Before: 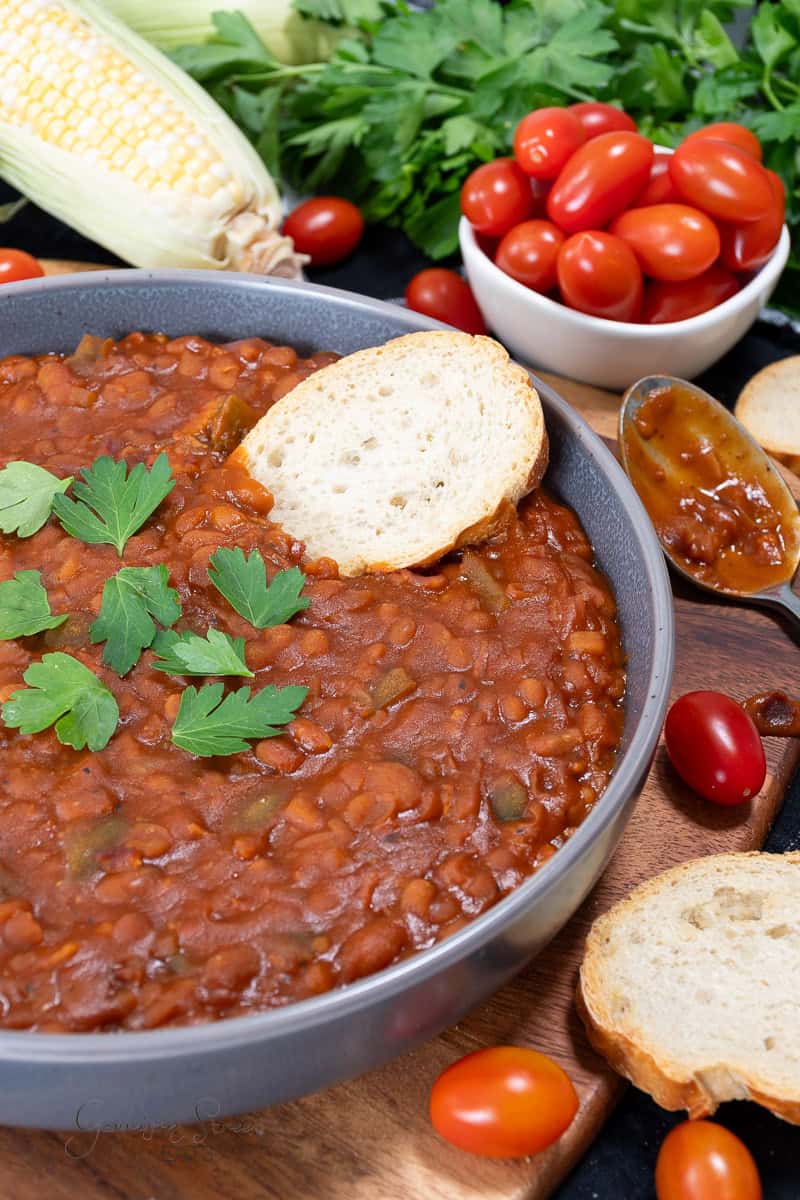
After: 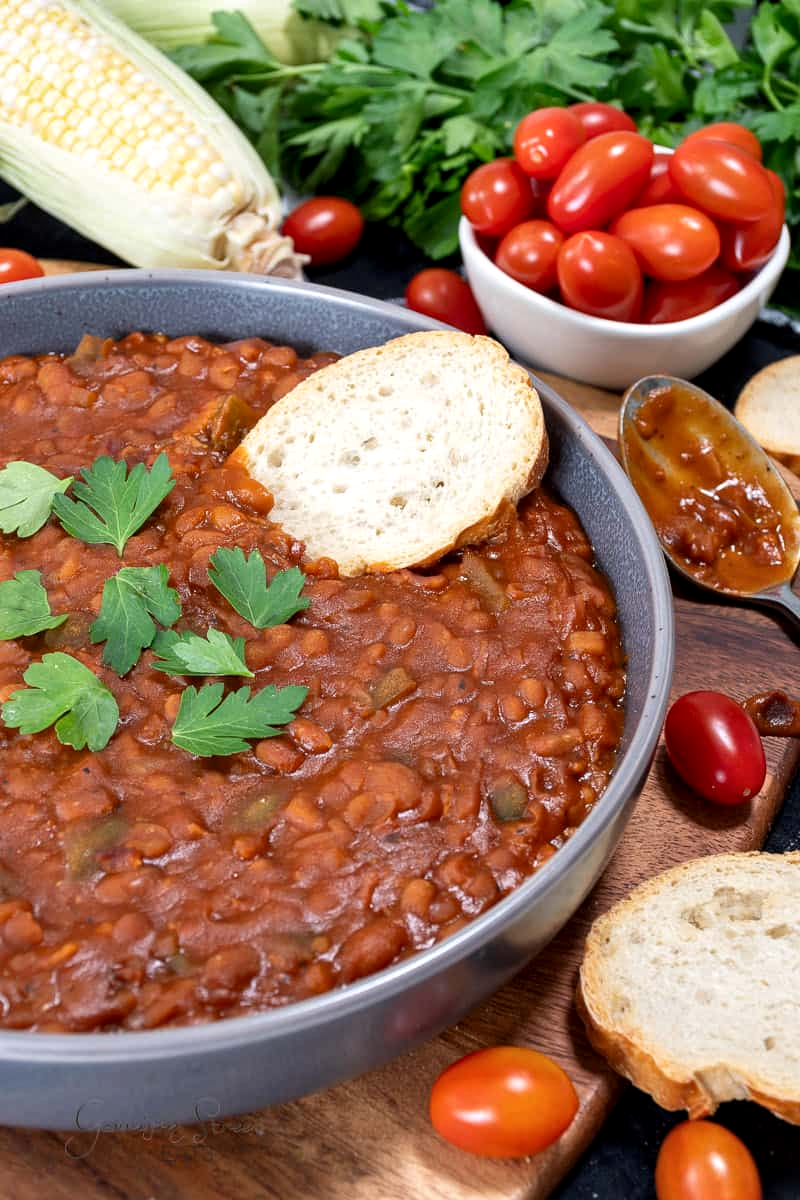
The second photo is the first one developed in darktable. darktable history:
shadows and highlights: shadows 29.79, highlights -30.46, low approximation 0.01, soften with gaussian
local contrast: highlights 84%, shadows 82%
